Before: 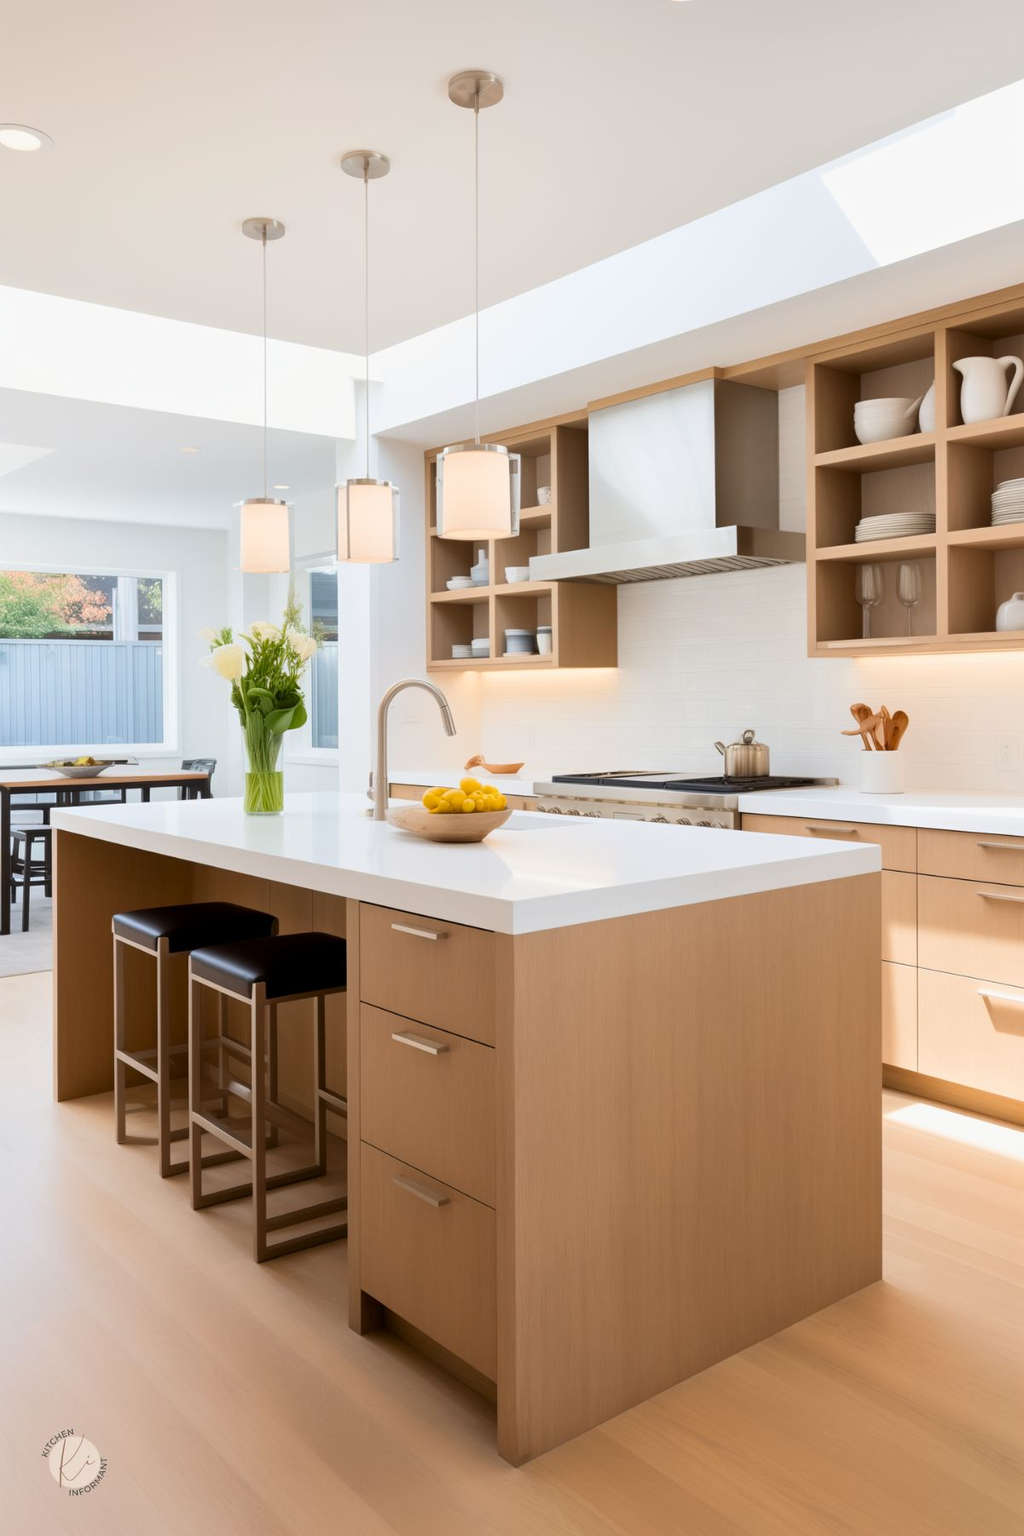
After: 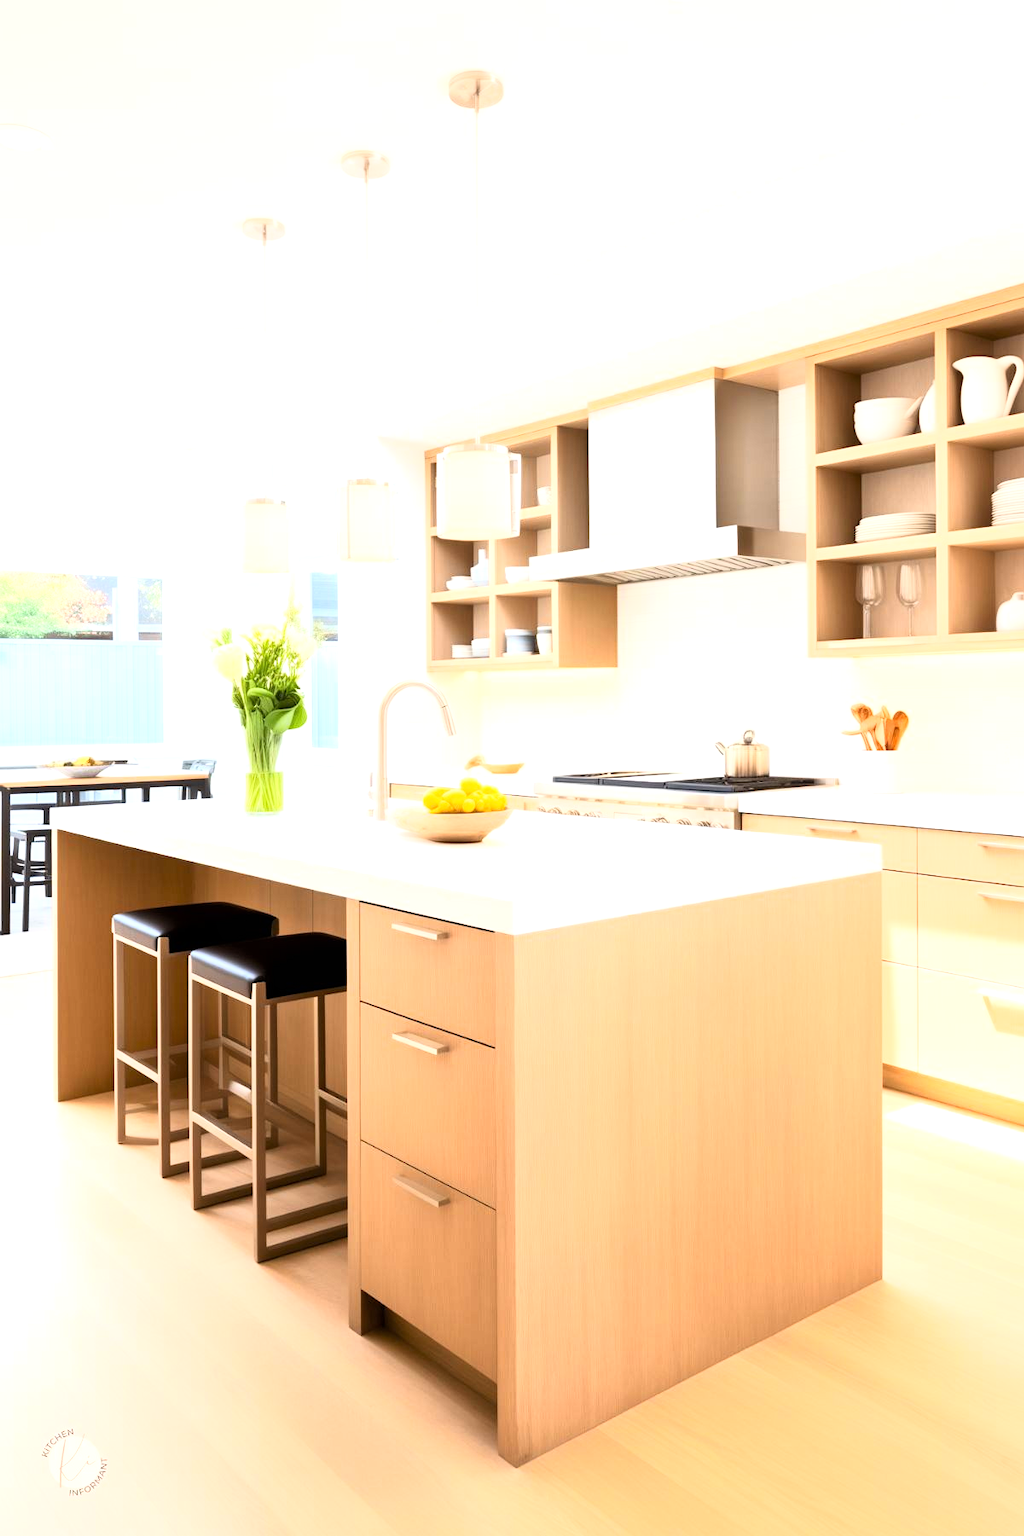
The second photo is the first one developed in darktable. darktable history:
local contrast: mode bilateral grid, contrast 15, coarseness 36, detail 105%, midtone range 0.2
exposure: black level correction 0, exposure 1.1 EV, compensate highlight preservation false
base curve: curves: ch0 [(0, 0) (0.005, 0.002) (0.193, 0.295) (0.399, 0.664) (0.75, 0.928) (1, 1)]
